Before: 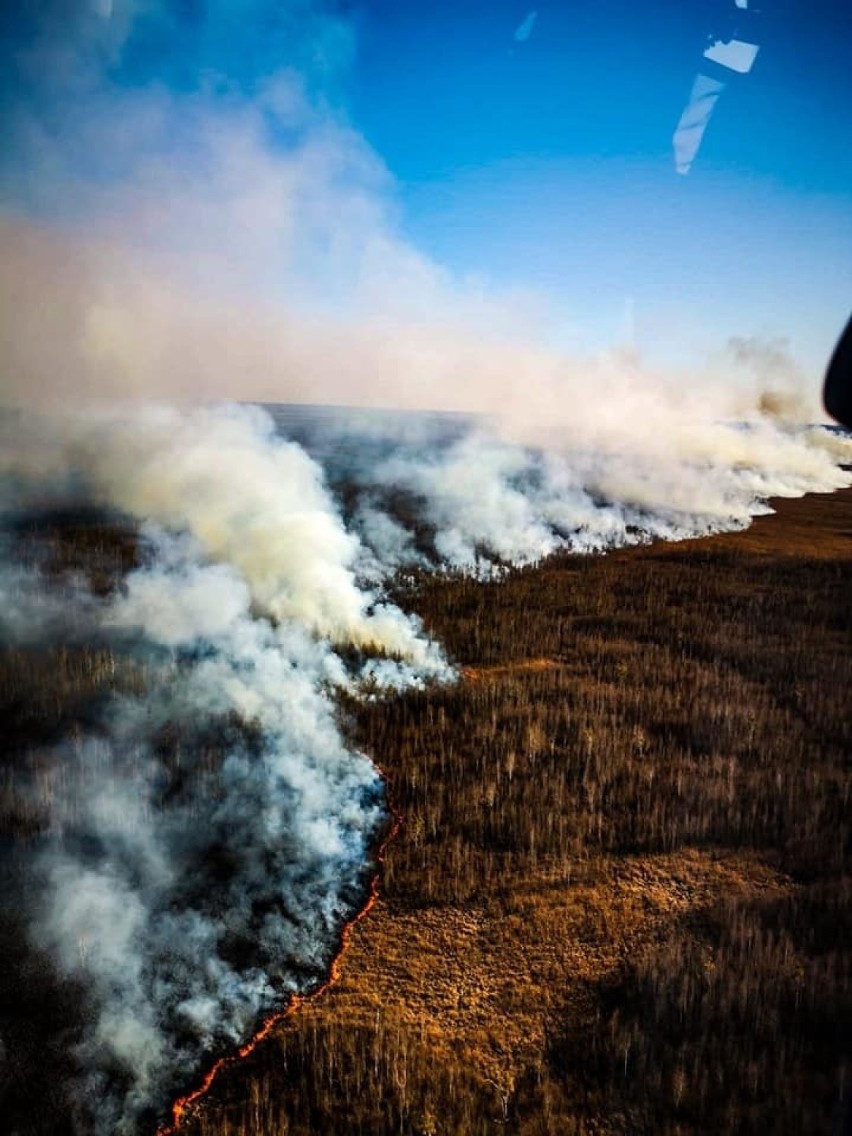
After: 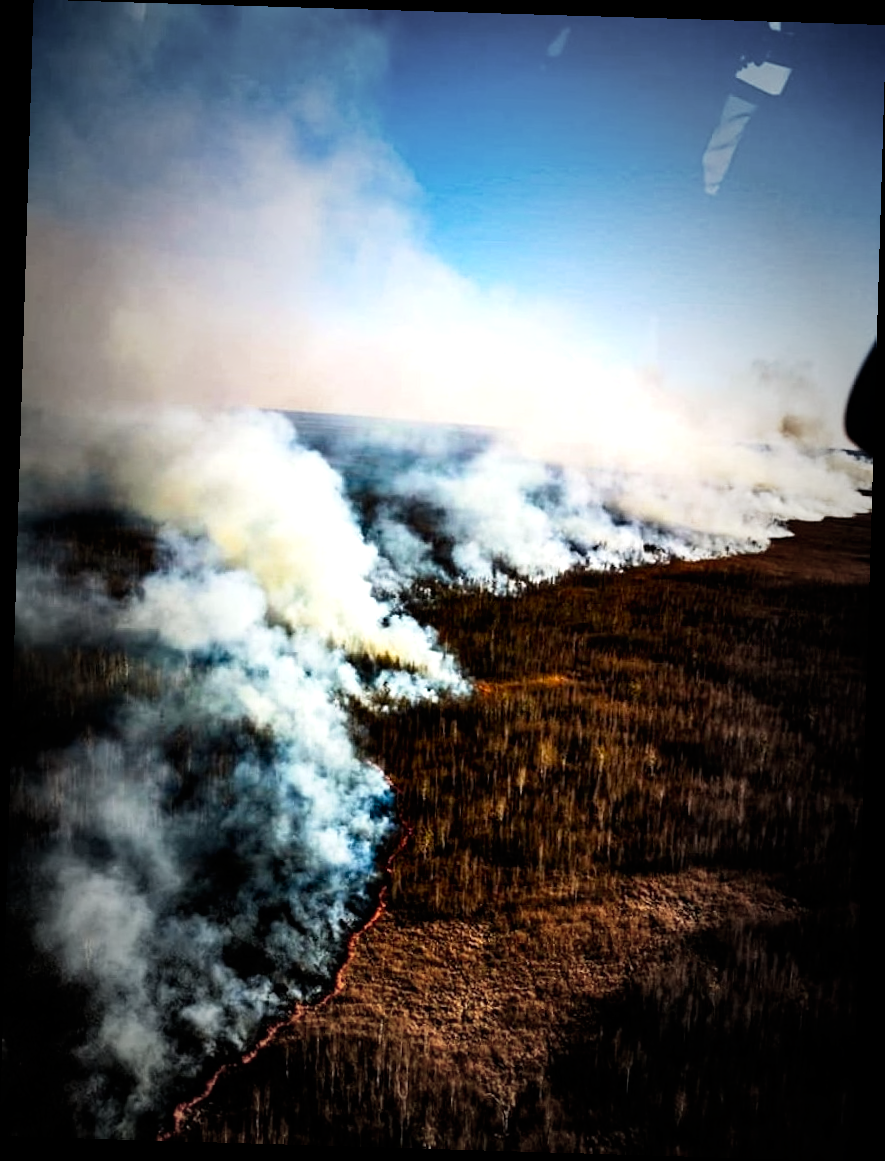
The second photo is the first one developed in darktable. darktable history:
vignetting: fall-off start 48.41%, automatic ratio true, width/height ratio 1.29, unbound false
tone curve: curves: ch0 [(0, 0) (0.003, 0) (0.011, 0.001) (0.025, 0.003) (0.044, 0.006) (0.069, 0.009) (0.1, 0.013) (0.136, 0.032) (0.177, 0.067) (0.224, 0.121) (0.277, 0.185) (0.335, 0.255) (0.399, 0.333) (0.468, 0.417) (0.543, 0.508) (0.623, 0.606) (0.709, 0.71) (0.801, 0.819) (0.898, 0.926) (1, 1)], preserve colors none
exposure: black level correction 0, exposure 0.5 EV, compensate highlight preservation false
rotate and perspective: rotation 1.72°, automatic cropping off
